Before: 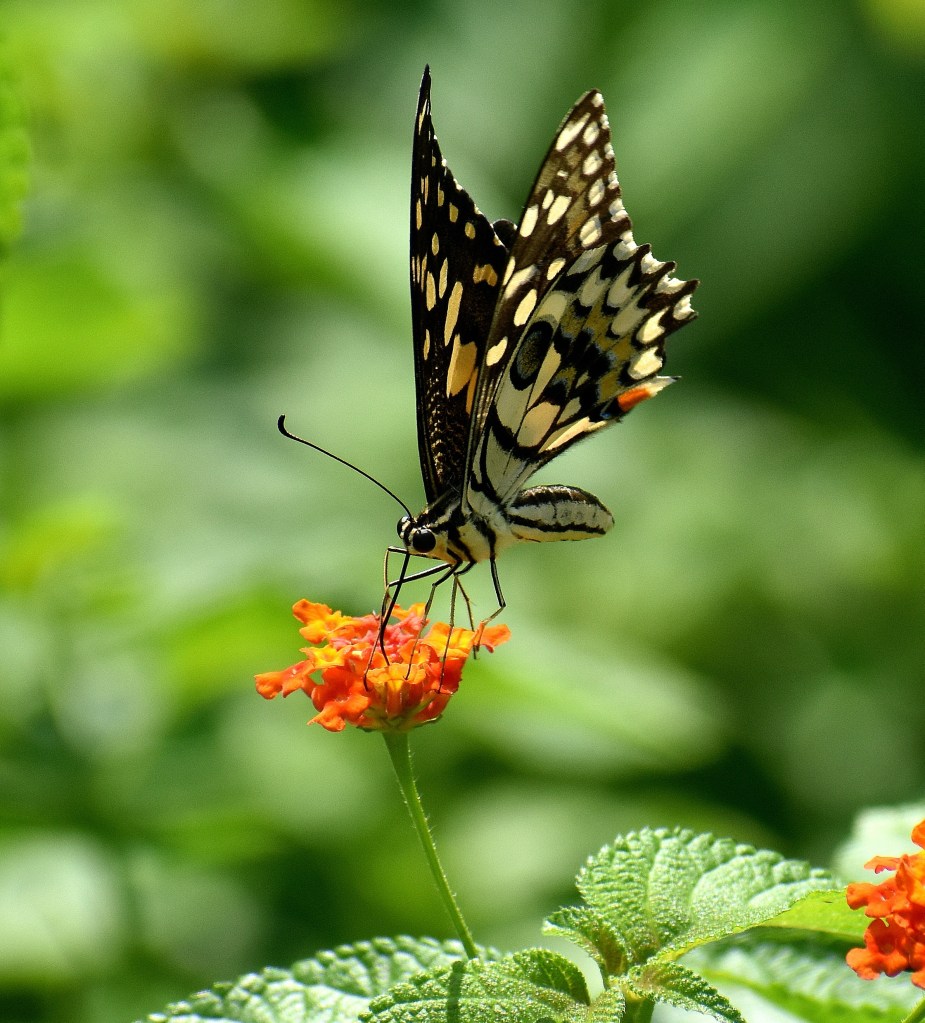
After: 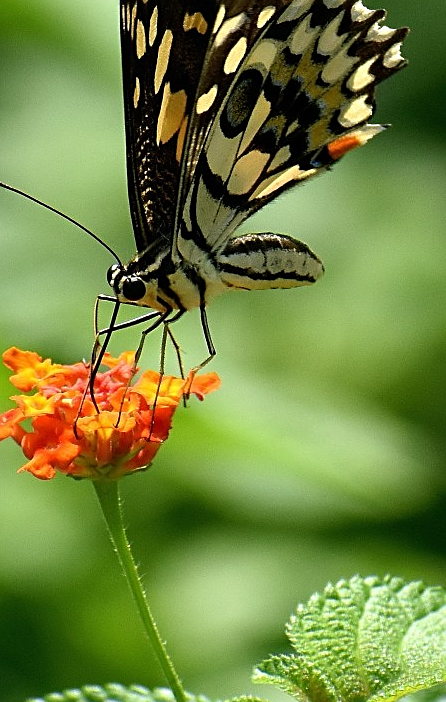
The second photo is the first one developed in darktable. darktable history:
crop: left 31.379%, top 24.658%, right 20.326%, bottom 6.628%
sharpen: on, module defaults
